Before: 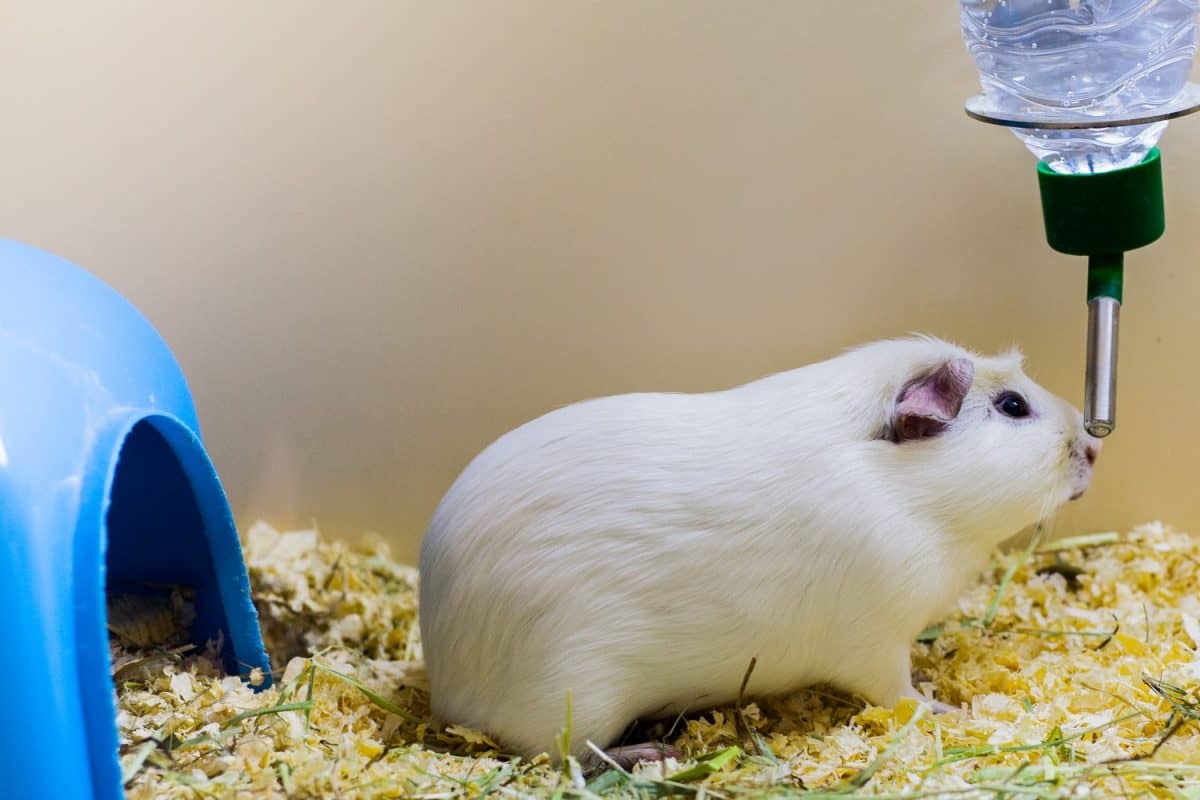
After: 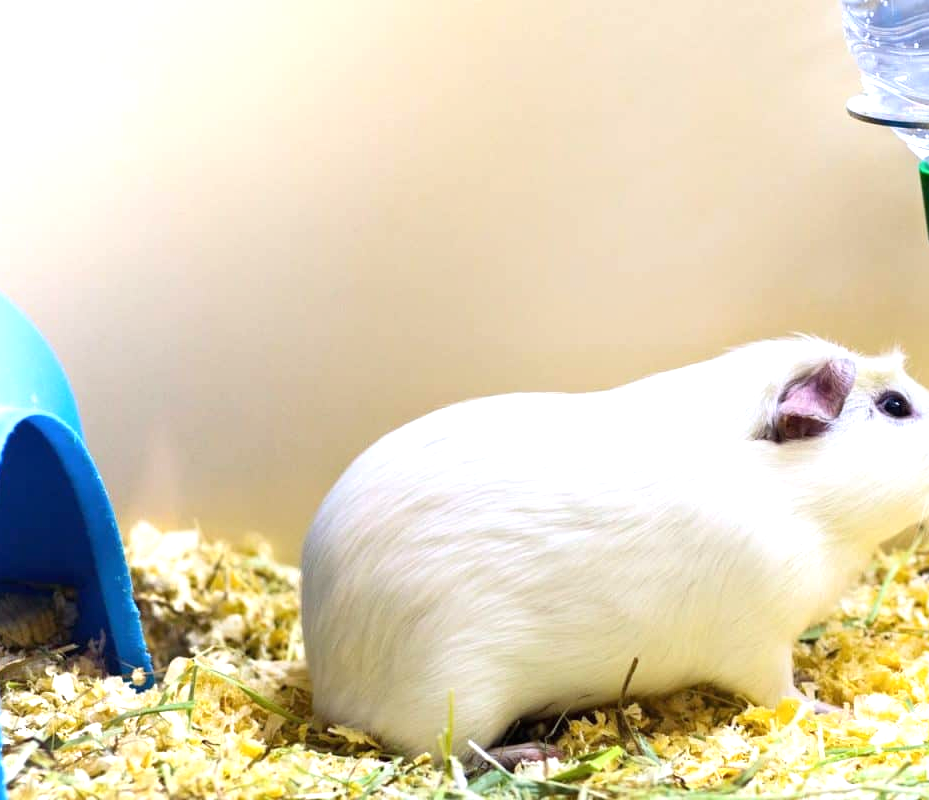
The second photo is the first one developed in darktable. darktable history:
base curve: curves: ch0 [(0, 0) (0.283, 0.295) (1, 1)], preserve colors none
crop: left 9.849%, right 12.728%
exposure: black level correction 0, exposure 0.95 EV, compensate exposure bias true, compensate highlight preservation false
